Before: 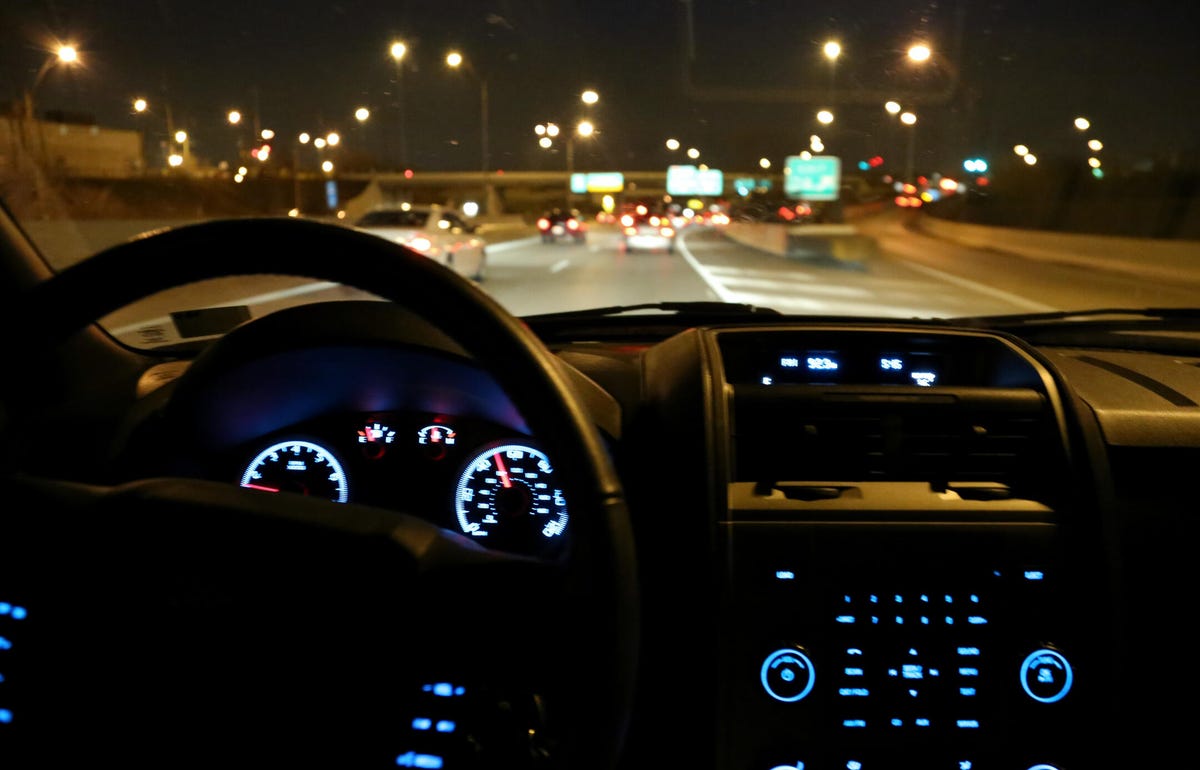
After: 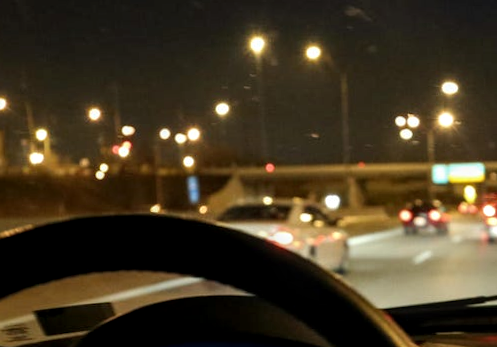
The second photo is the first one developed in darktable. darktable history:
local contrast: detail 130%
crop and rotate: left 10.817%, top 0.062%, right 47.194%, bottom 53.626%
rotate and perspective: rotation -1°, crop left 0.011, crop right 0.989, crop top 0.025, crop bottom 0.975
